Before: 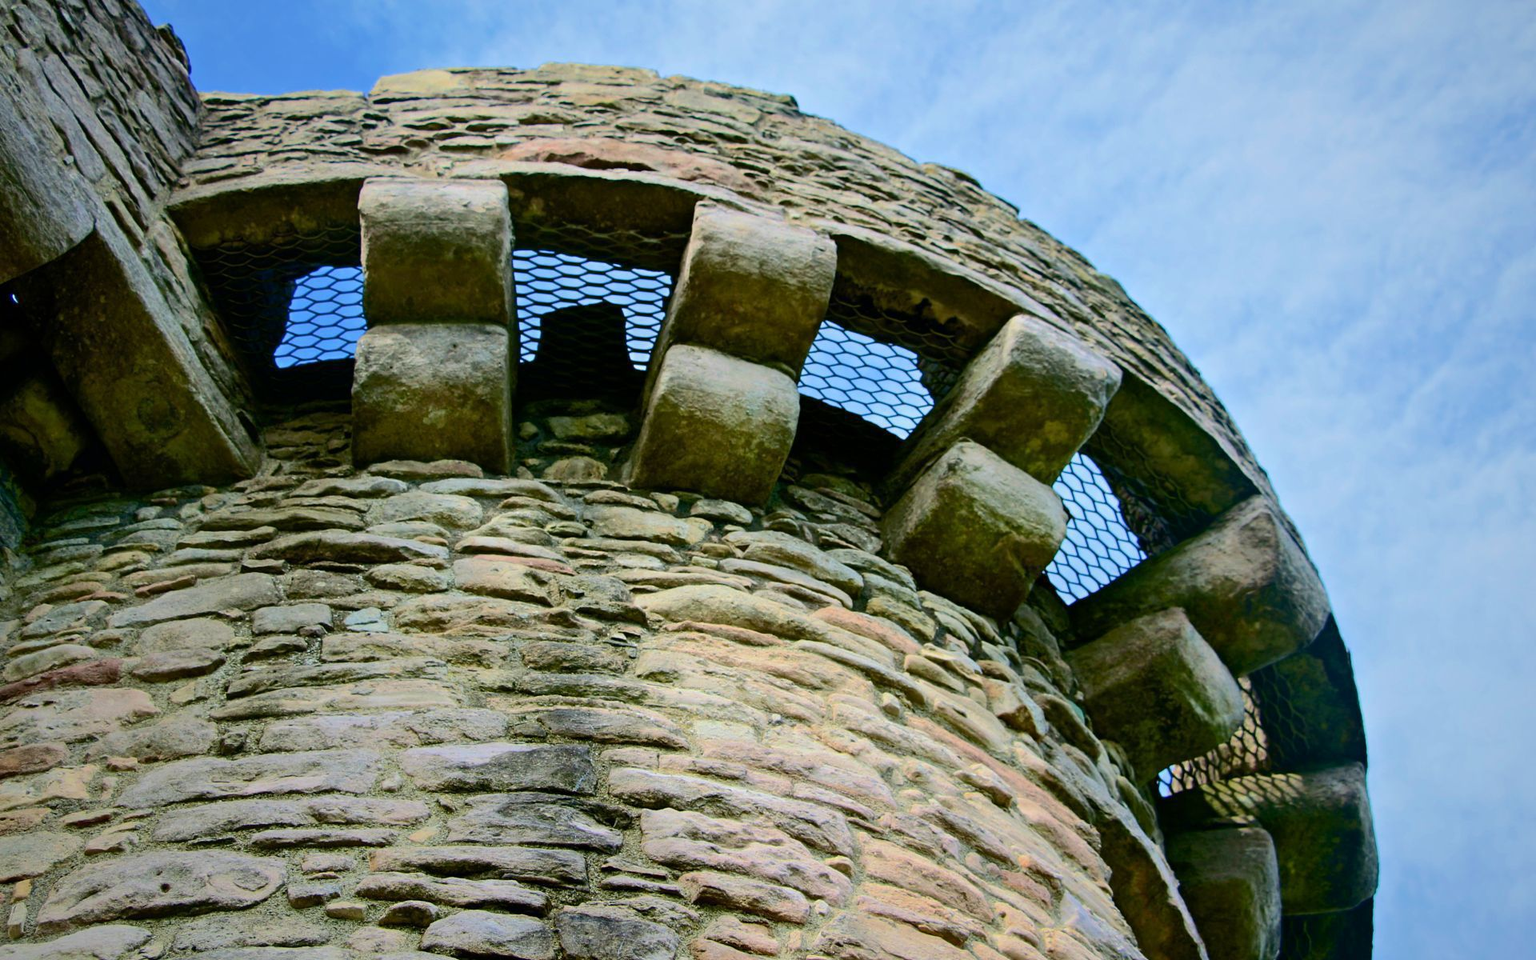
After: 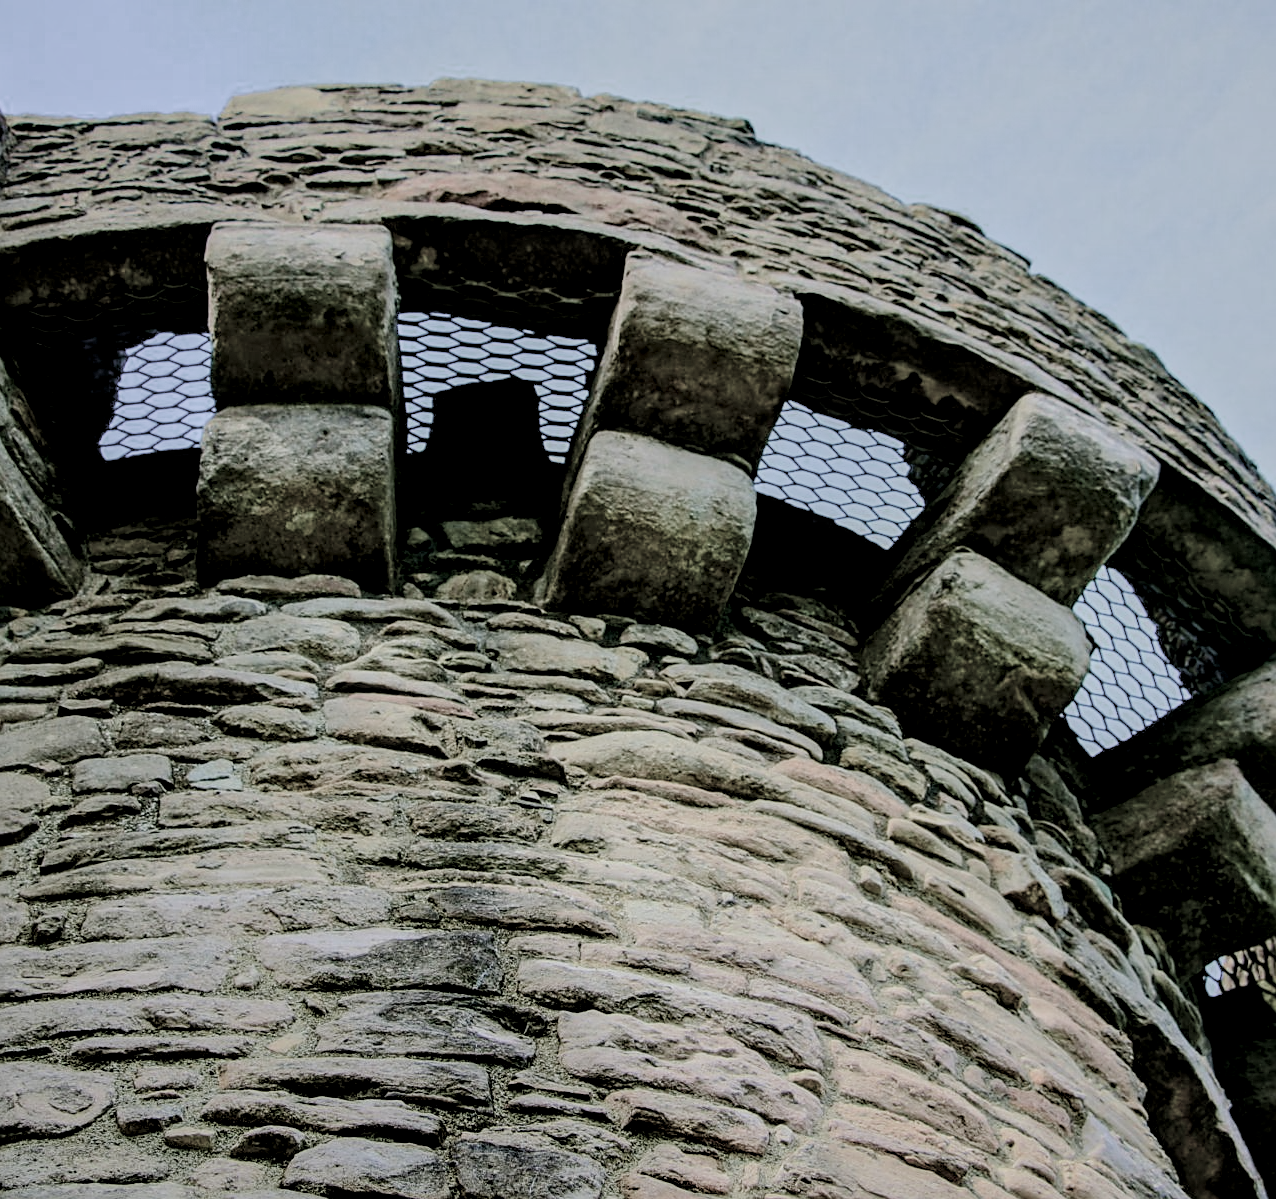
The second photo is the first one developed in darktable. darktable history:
crop and rotate: left 12.657%, right 20.84%
local contrast: detail 142%
exposure: compensate exposure bias true, compensate highlight preservation false
color balance rgb: perceptual saturation grading › global saturation 20%, perceptual saturation grading › highlights -24.988%, perceptual saturation grading › shadows 50.579%, global vibrance 23.61%, contrast -24.89%
filmic rgb: black relative exposure -5.15 EV, white relative exposure 3.97 EV, threshold -0.318 EV, transition 3.19 EV, structure ↔ texture 99.67%, hardness 2.89, contrast 1.301, highlights saturation mix -28.55%, color science v4 (2020), enable highlight reconstruction true
sharpen: on, module defaults
color calibration: illuminant same as pipeline (D50), adaptation XYZ, x 0.346, y 0.359, temperature 5018.07 K
